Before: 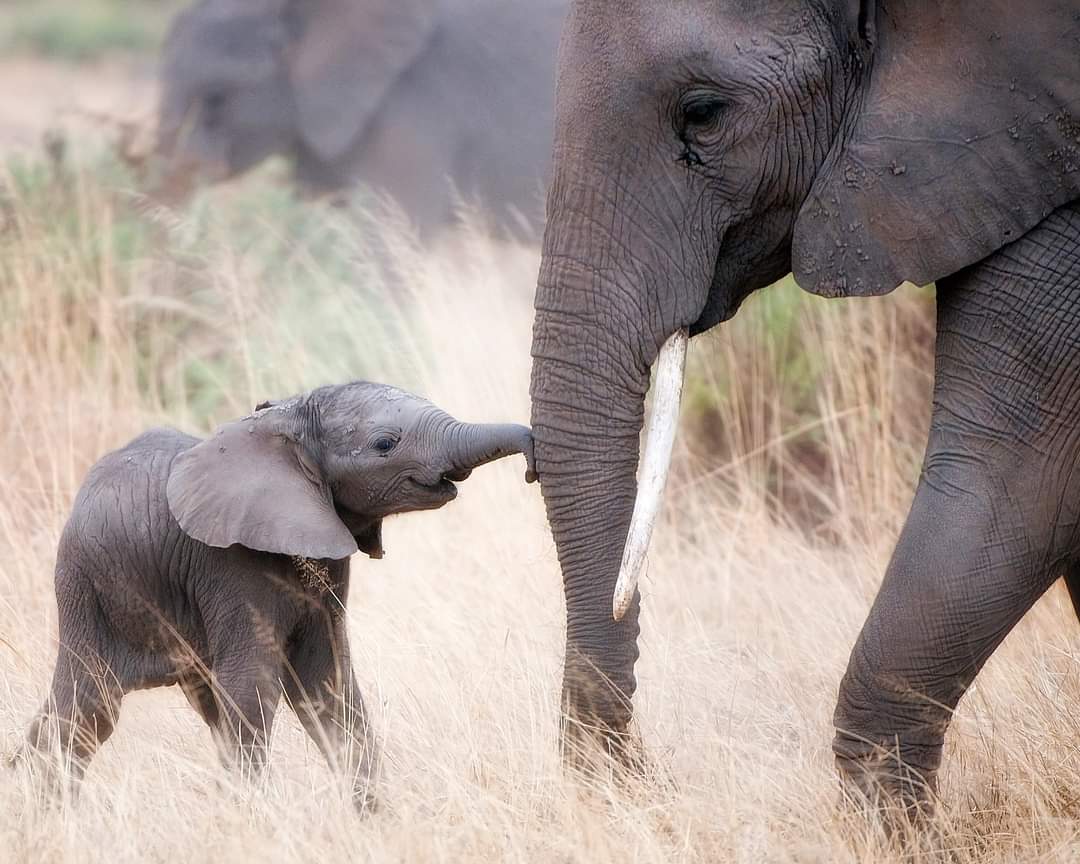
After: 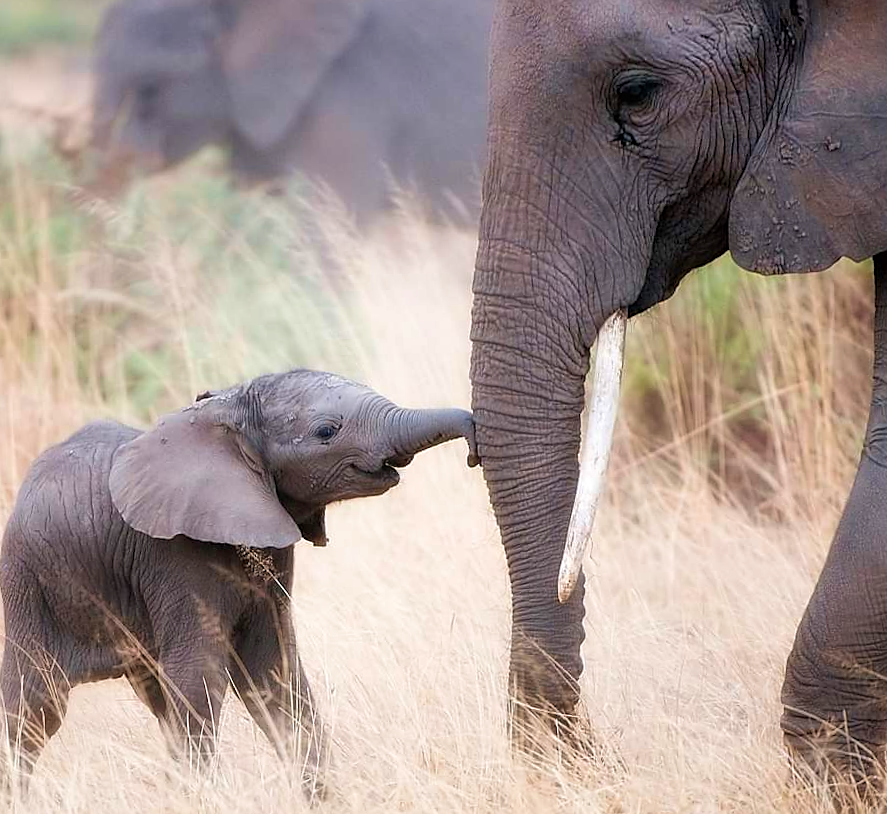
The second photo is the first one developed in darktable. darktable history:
velvia: strength 28.32%
crop and rotate: angle 1.31°, left 4.285%, top 0.559%, right 11.201%, bottom 2.506%
sharpen: radius 1.912, amount 0.39, threshold 1.341
